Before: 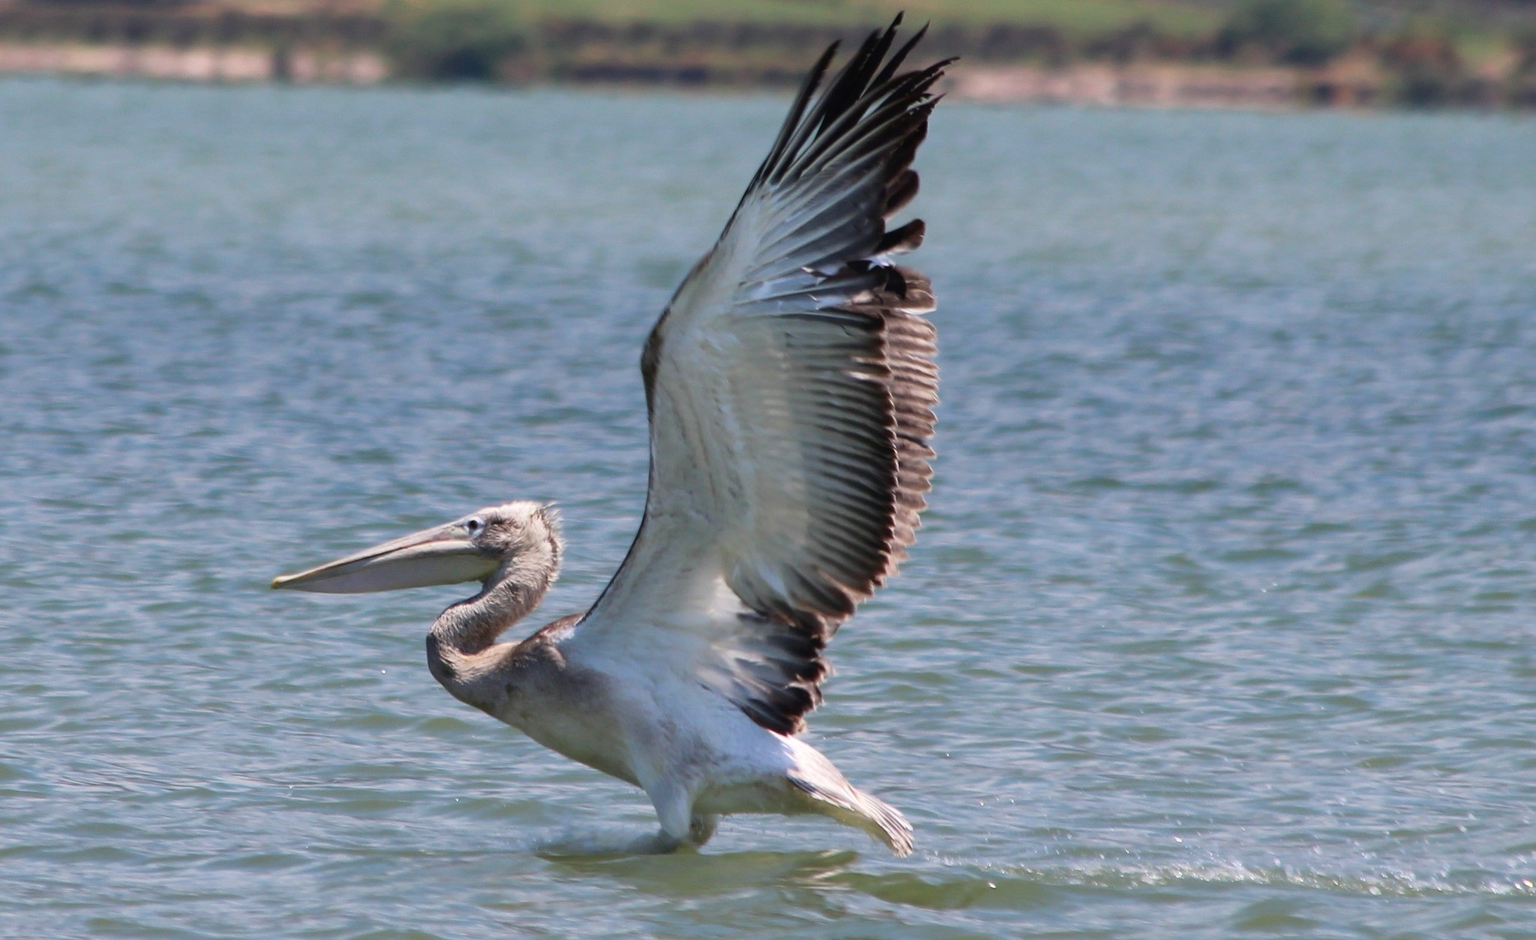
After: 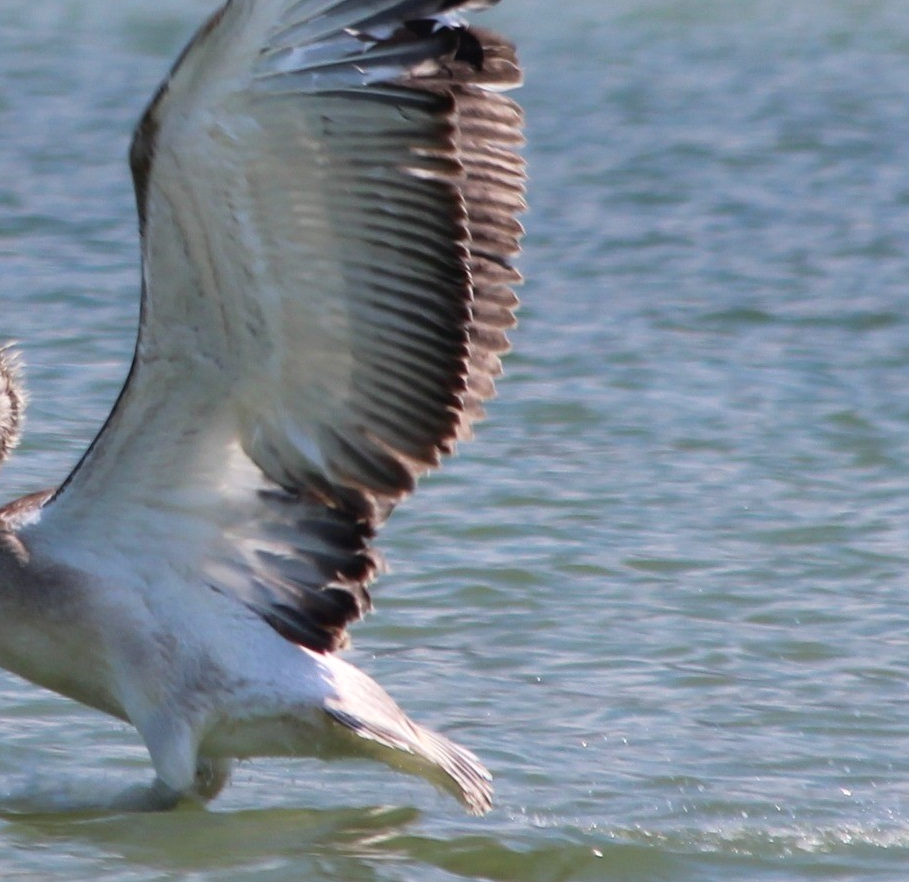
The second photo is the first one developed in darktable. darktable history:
crop: left 35.432%, top 26.233%, right 20.145%, bottom 3.432%
tone equalizer: on, module defaults
